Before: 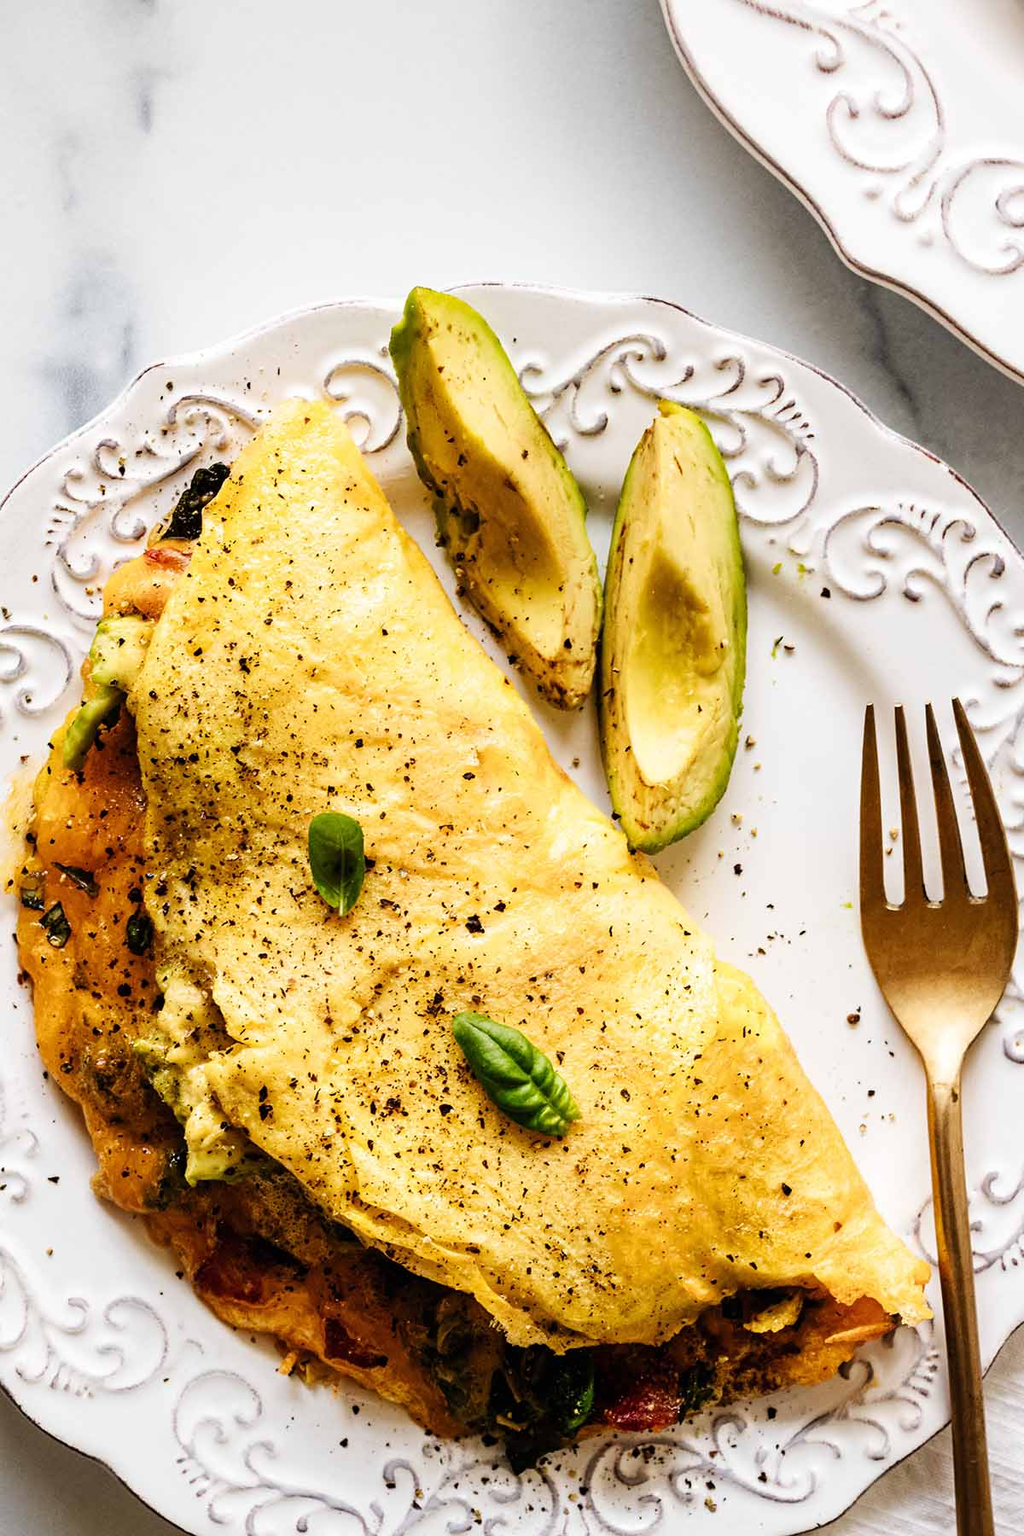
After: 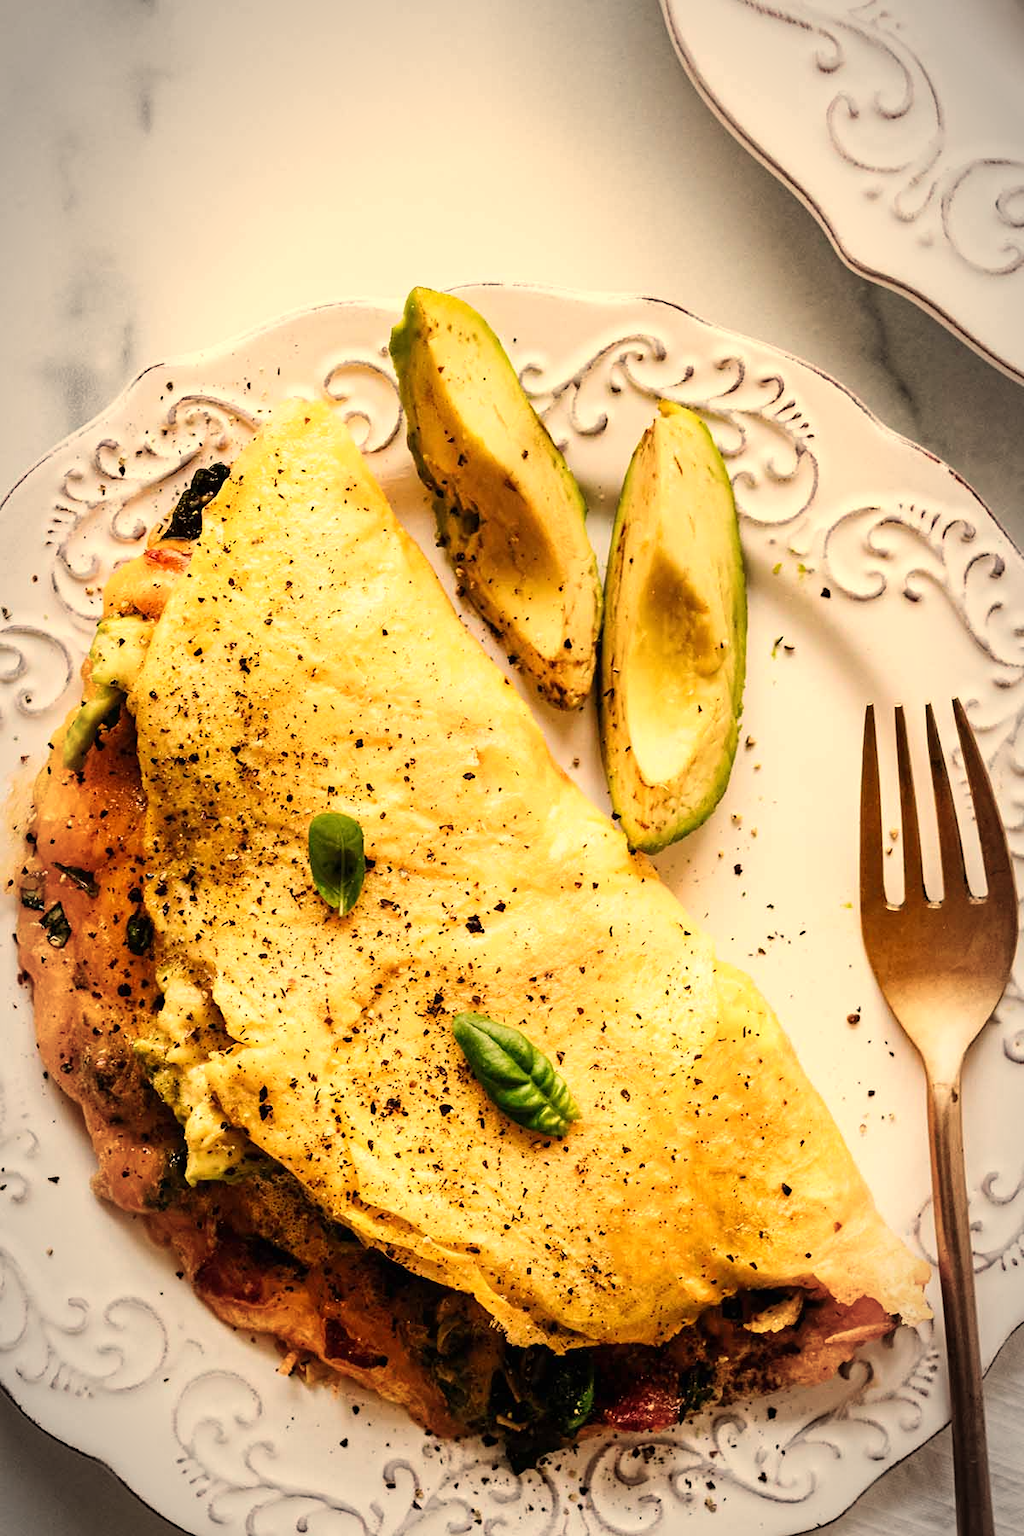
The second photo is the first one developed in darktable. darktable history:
vignetting: automatic ratio true
white balance: red 1.138, green 0.996, blue 0.812
